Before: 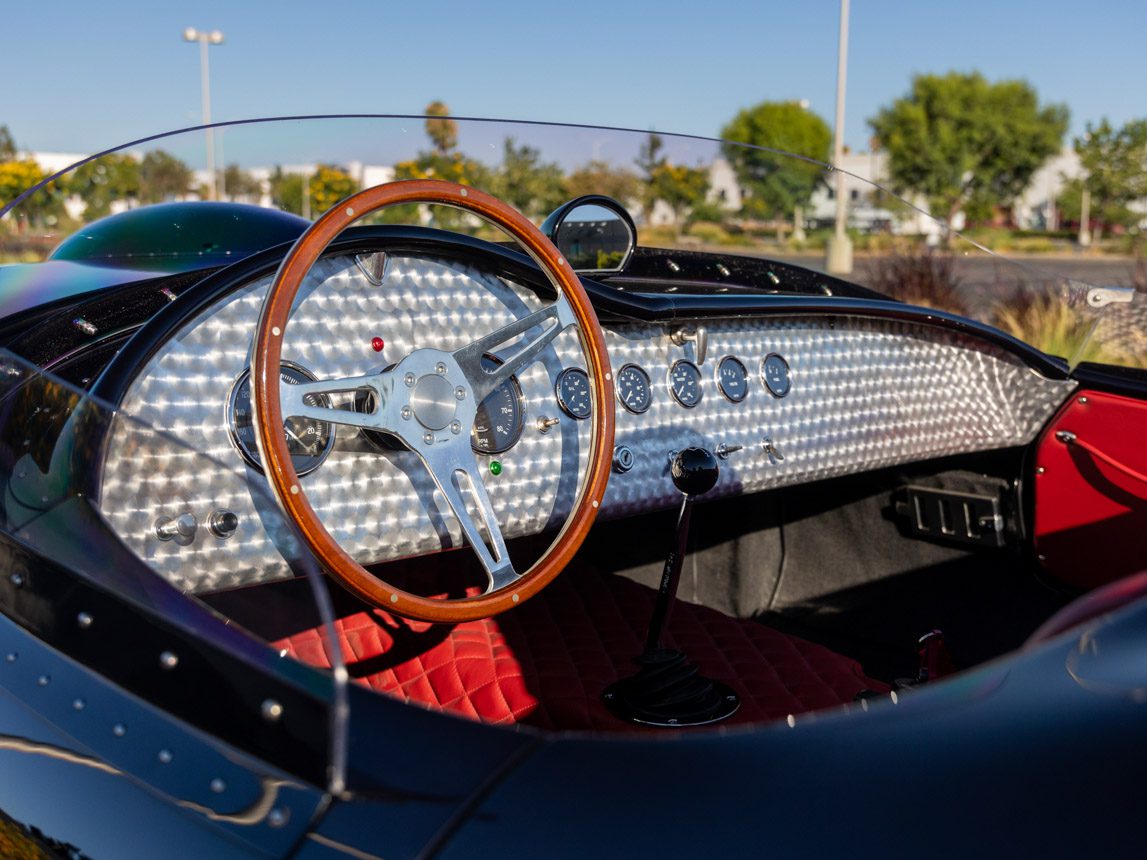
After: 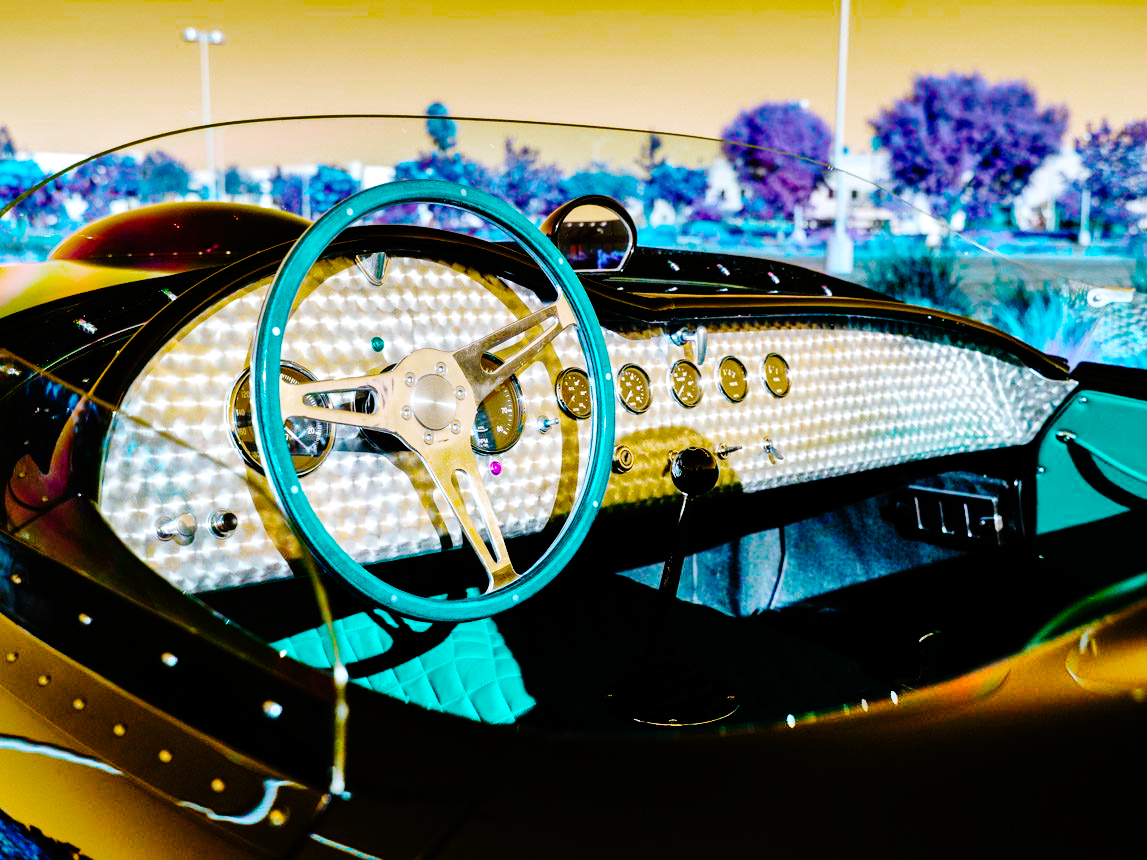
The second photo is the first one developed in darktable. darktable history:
color balance rgb: linear chroma grading › global chroma 14.369%, perceptual saturation grading › global saturation 14.745%, hue shift 176.79°, perceptual brilliance grading › global brilliance 10.872%, global vibrance 49.186%, contrast 0.527%
shadows and highlights: radius 109.57, shadows 45.34, highlights -66.2, low approximation 0.01, soften with gaussian
tone equalizer: -8 EV -0.588 EV
base curve: curves: ch0 [(0, 0) (0.036, 0.01) (0.123, 0.254) (0.258, 0.504) (0.507, 0.748) (1, 1)], preserve colors none
